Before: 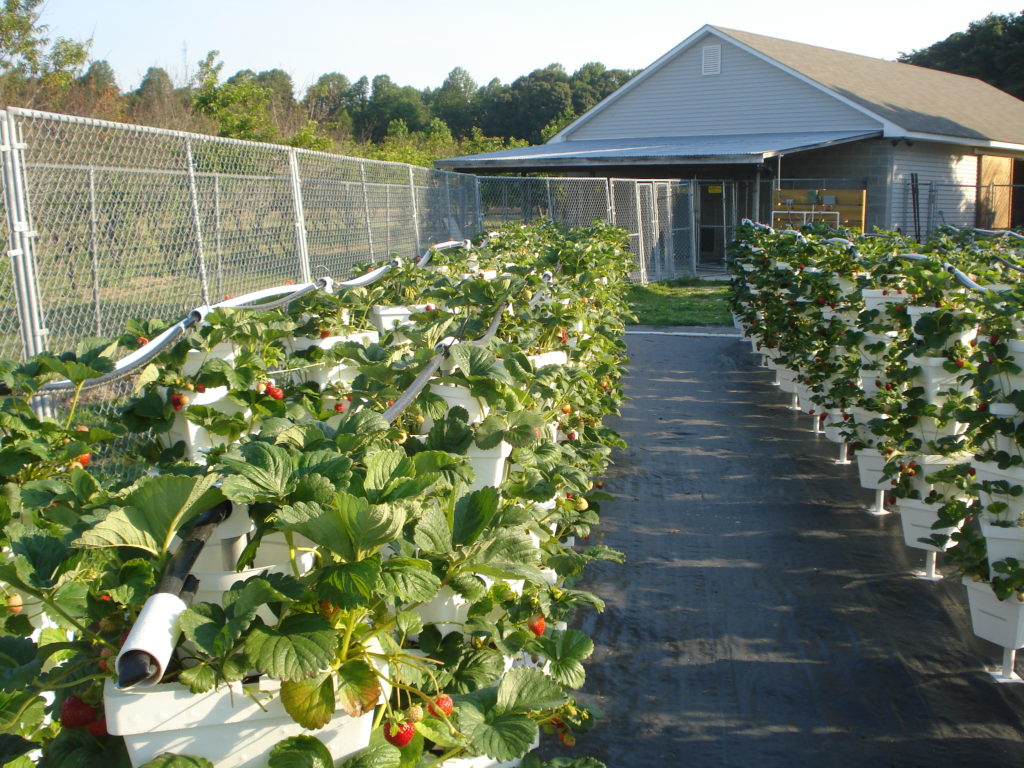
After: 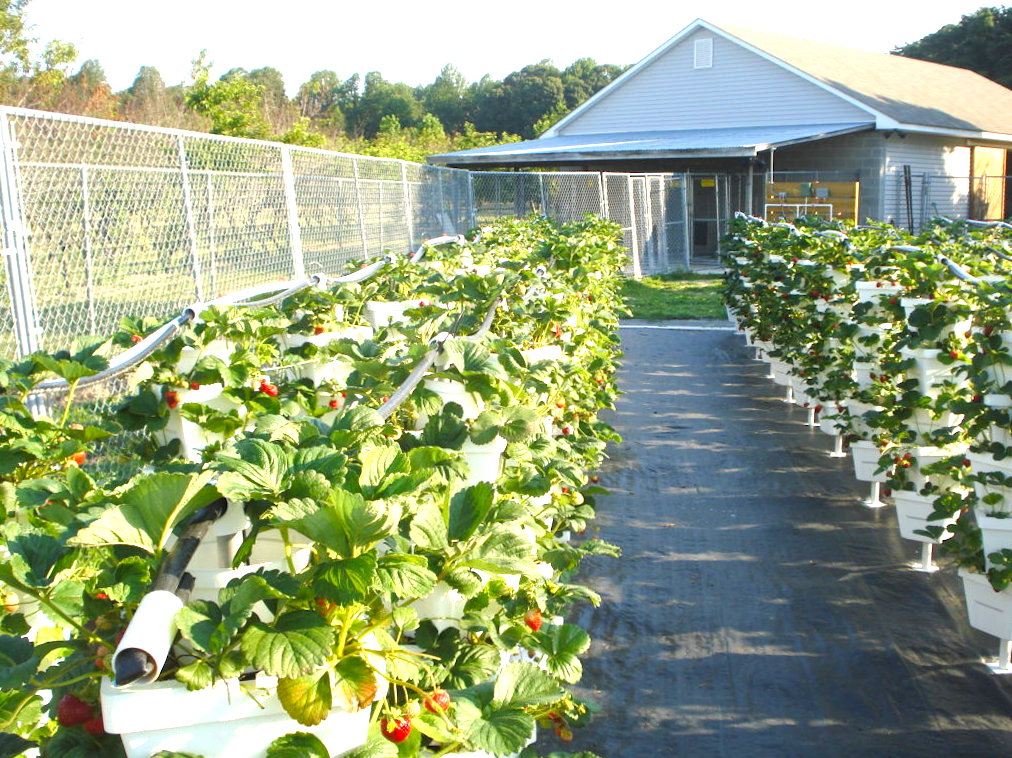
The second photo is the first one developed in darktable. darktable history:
exposure: exposure 1.137 EV, compensate highlight preservation false
rotate and perspective: rotation -0.45°, automatic cropping original format, crop left 0.008, crop right 0.992, crop top 0.012, crop bottom 0.988
color balance rgb: shadows fall-off 101%, linear chroma grading › mid-tones 7.63%, perceptual saturation grading › mid-tones 11.68%, mask middle-gray fulcrum 22.45%, global vibrance 10.11%, saturation formula JzAzBz (2021)
